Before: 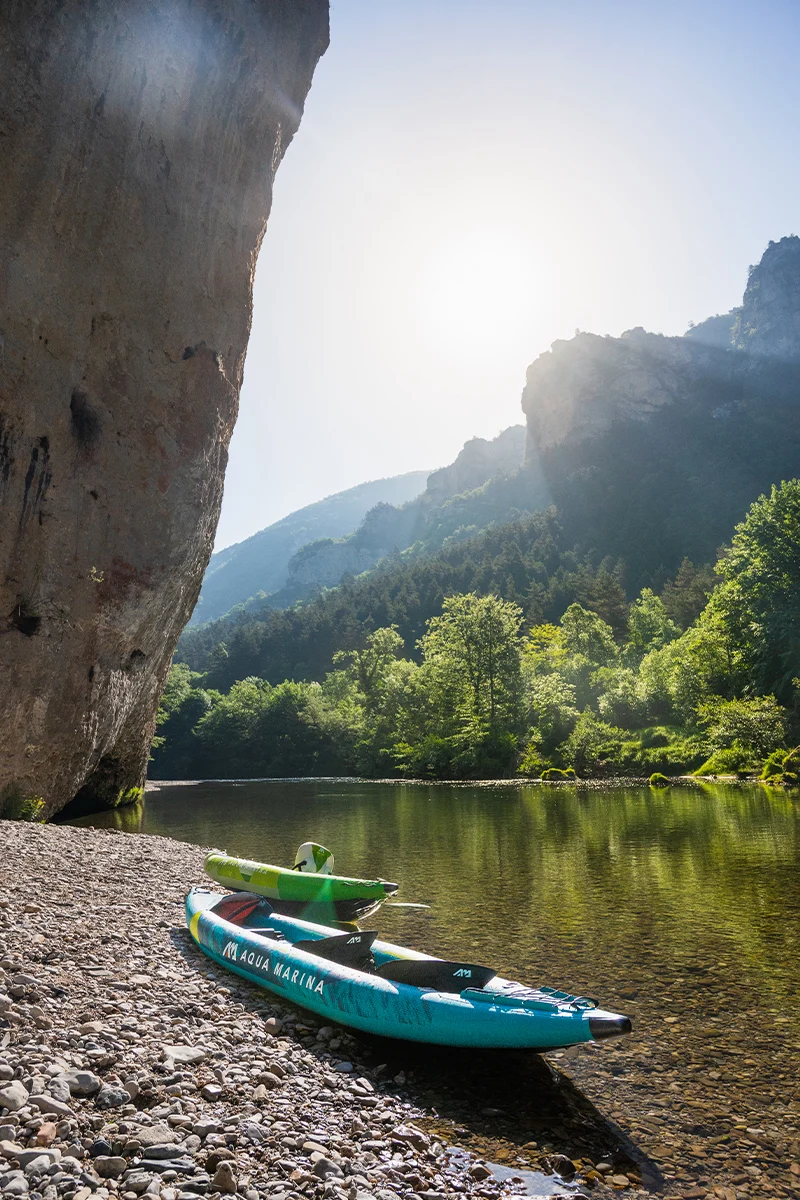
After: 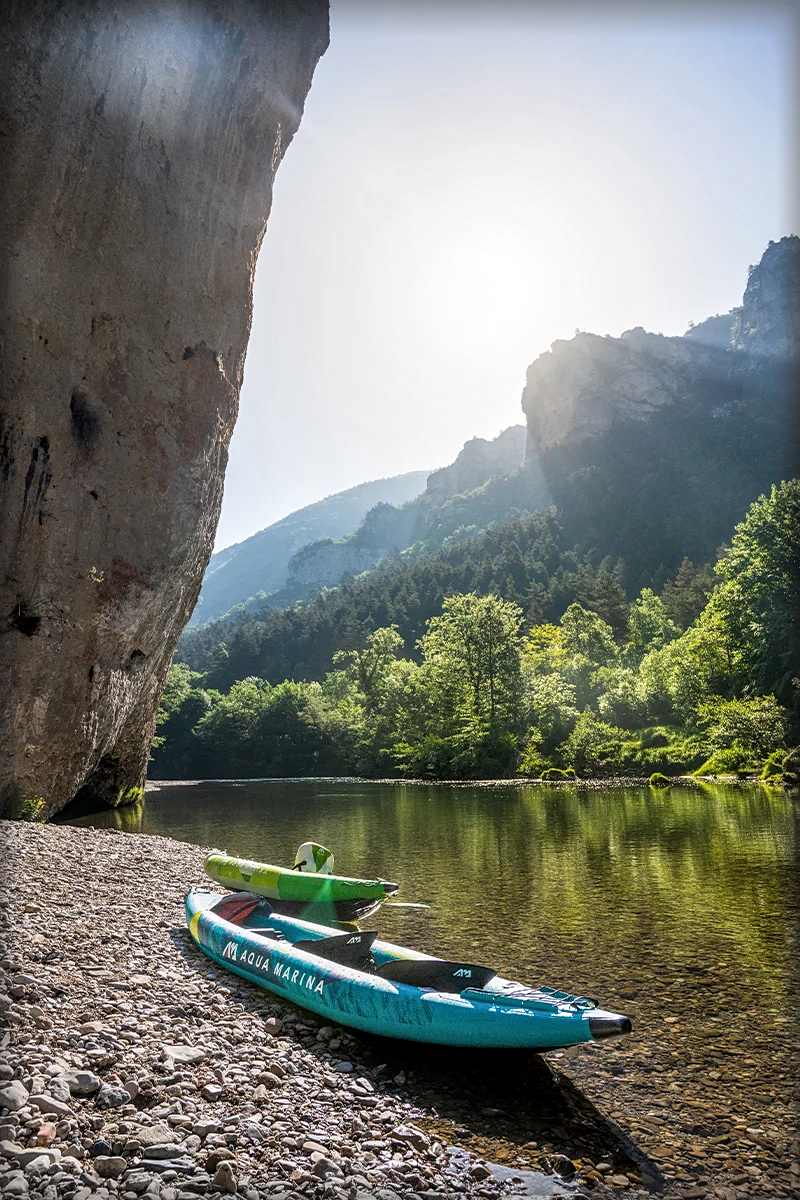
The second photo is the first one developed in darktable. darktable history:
local contrast: detail 130%
sharpen: amount 0.217
vignetting: fall-off start 93.98%, fall-off radius 6.07%, automatic ratio true, width/height ratio 1.331, shape 0.043
